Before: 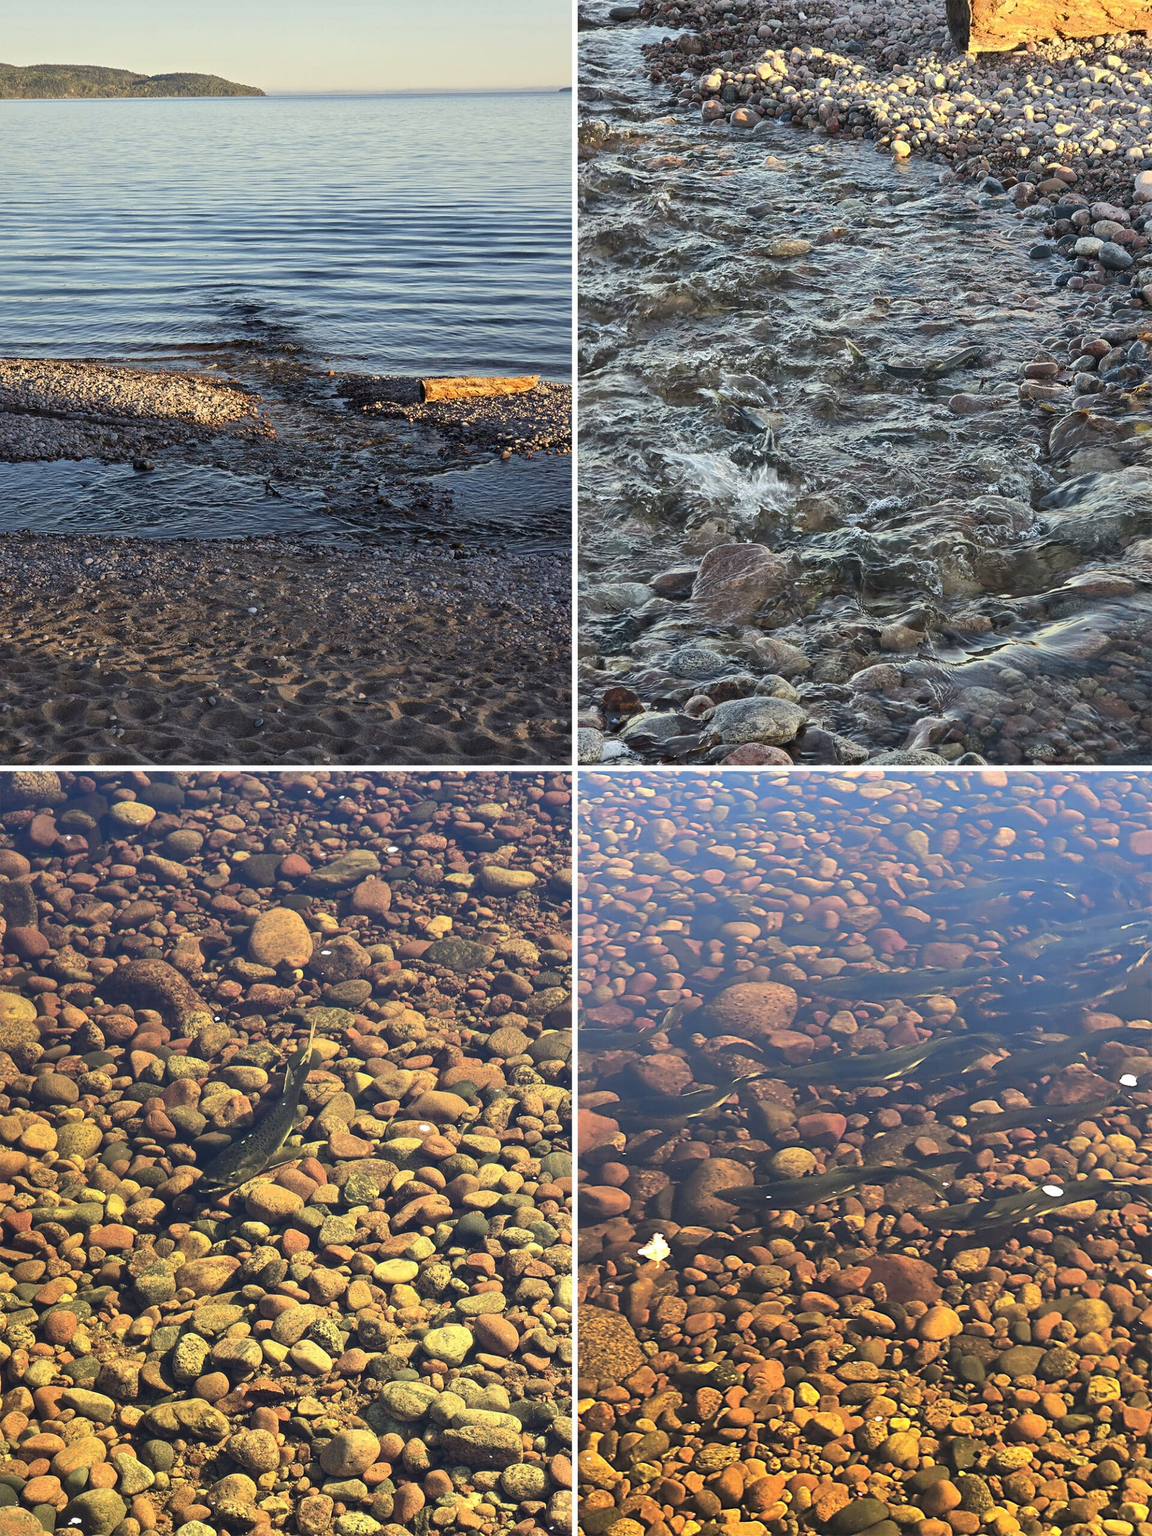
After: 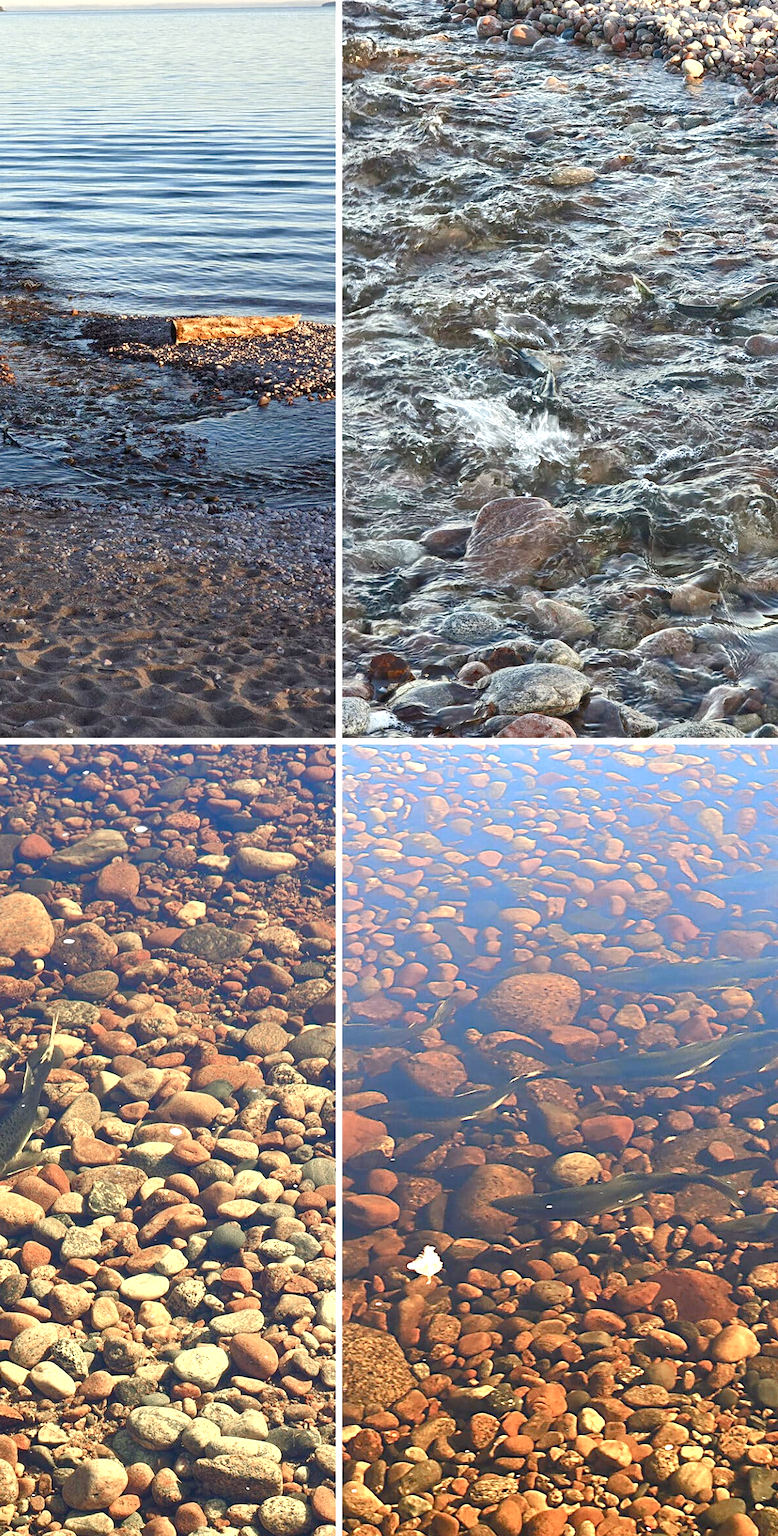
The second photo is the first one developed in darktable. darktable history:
crop and rotate: left 22.831%, top 5.62%, right 14.888%, bottom 2.267%
exposure: exposure 0.6 EV, compensate highlight preservation false
color balance rgb: perceptual saturation grading › global saturation 20%, perceptual saturation grading › highlights -49.969%, perceptual saturation grading › shadows 25.596%, global vibrance 20%
tone equalizer: on, module defaults
color zones: curves: ch0 [(0, 0.5) (0.125, 0.4) (0.25, 0.5) (0.375, 0.4) (0.5, 0.4) (0.625, 0.6) (0.75, 0.6) (0.875, 0.5)]; ch1 [(0, 0.4) (0.125, 0.5) (0.25, 0.4) (0.375, 0.4) (0.5, 0.4) (0.625, 0.4) (0.75, 0.5) (0.875, 0.4)]; ch2 [(0, 0.6) (0.125, 0.5) (0.25, 0.5) (0.375, 0.6) (0.5, 0.6) (0.625, 0.5) (0.75, 0.5) (0.875, 0.5)]
